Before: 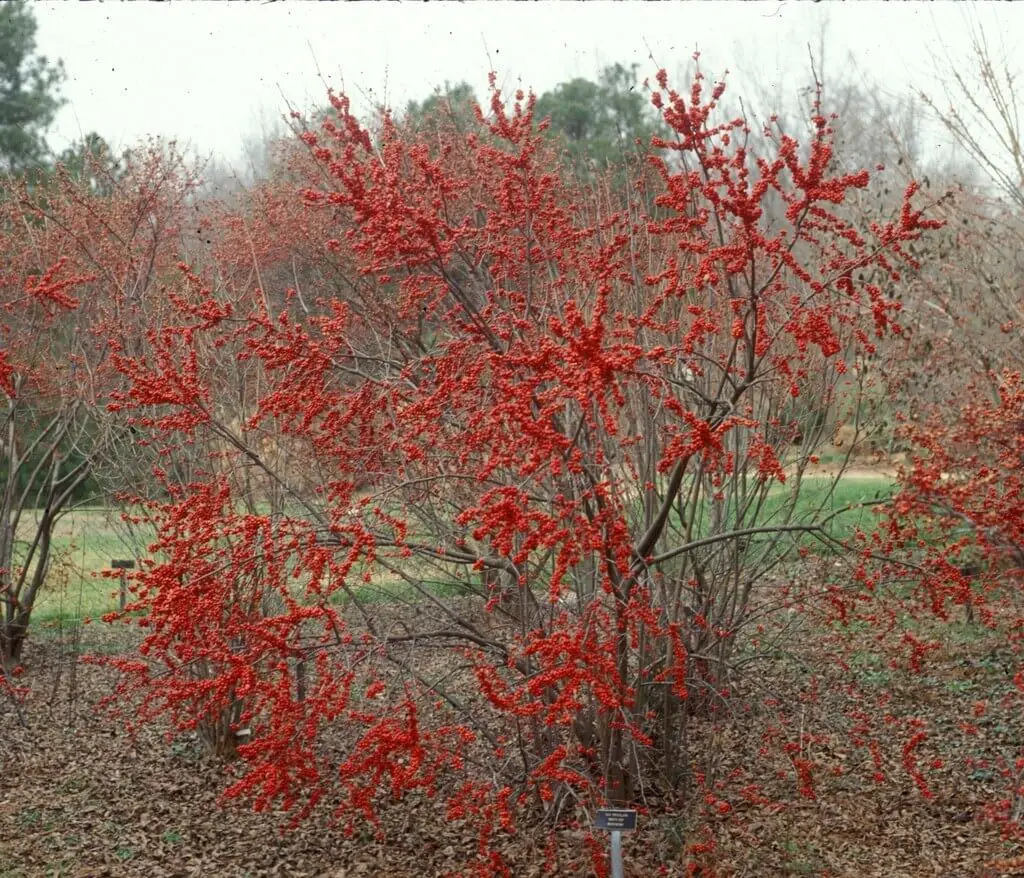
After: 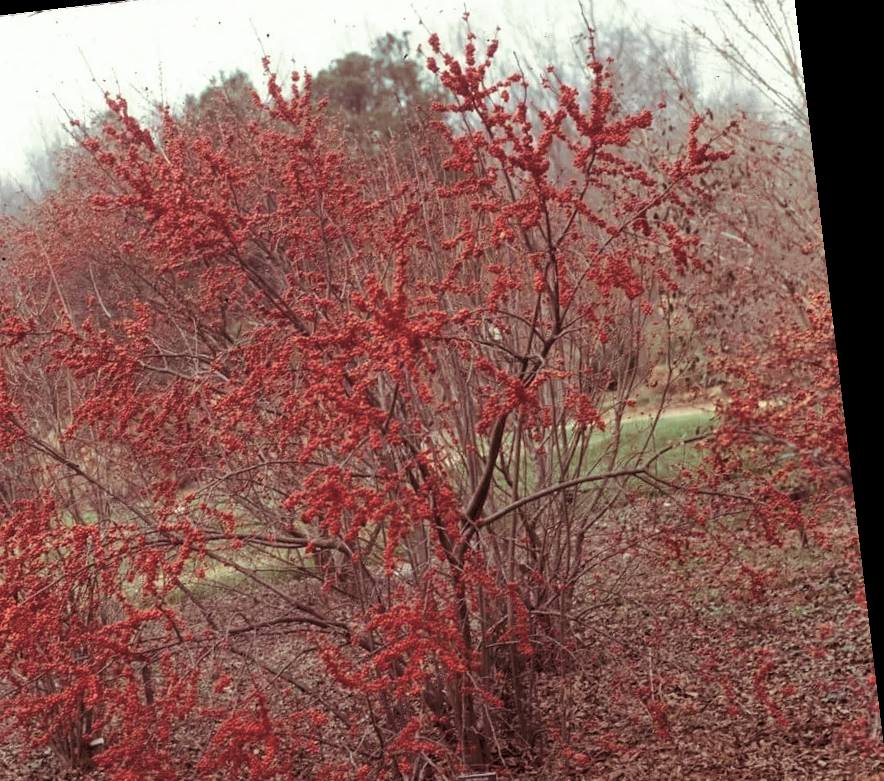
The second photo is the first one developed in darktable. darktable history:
shadows and highlights: shadows 37.27, highlights -28.18, soften with gaussian
split-toning: on, module defaults
color balance: on, module defaults
rotate and perspective: rotation -6.83°, automatic cropping off
crop and rotate: left 20.74%, top 7.912%, right 0.375%, bottom 13.378%
